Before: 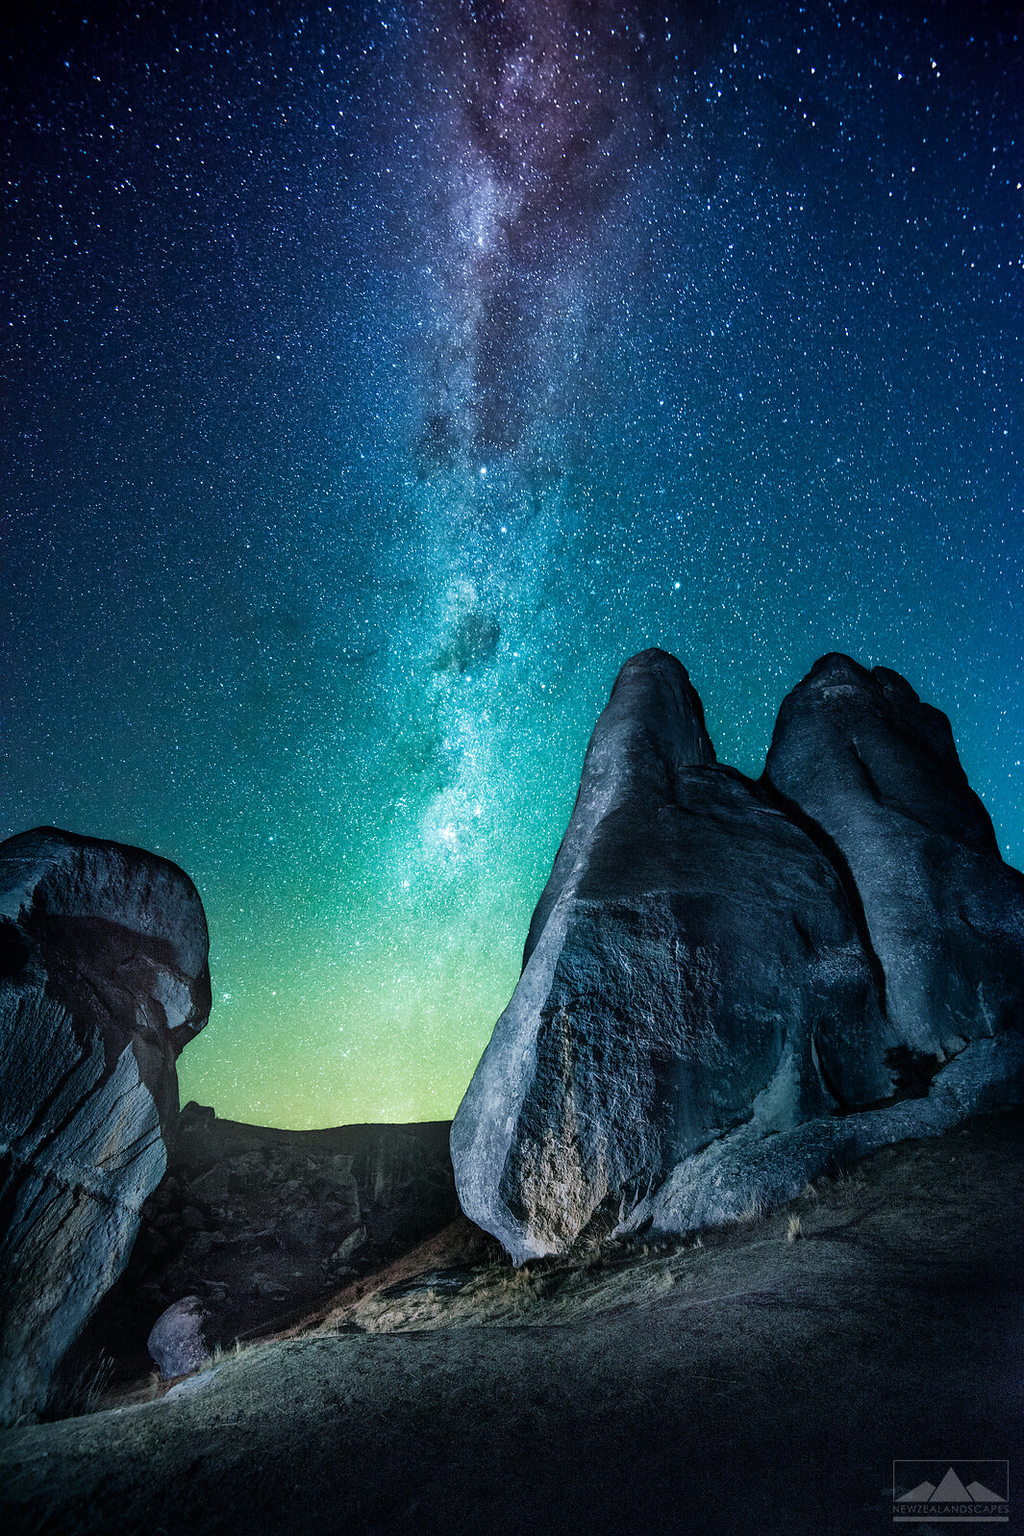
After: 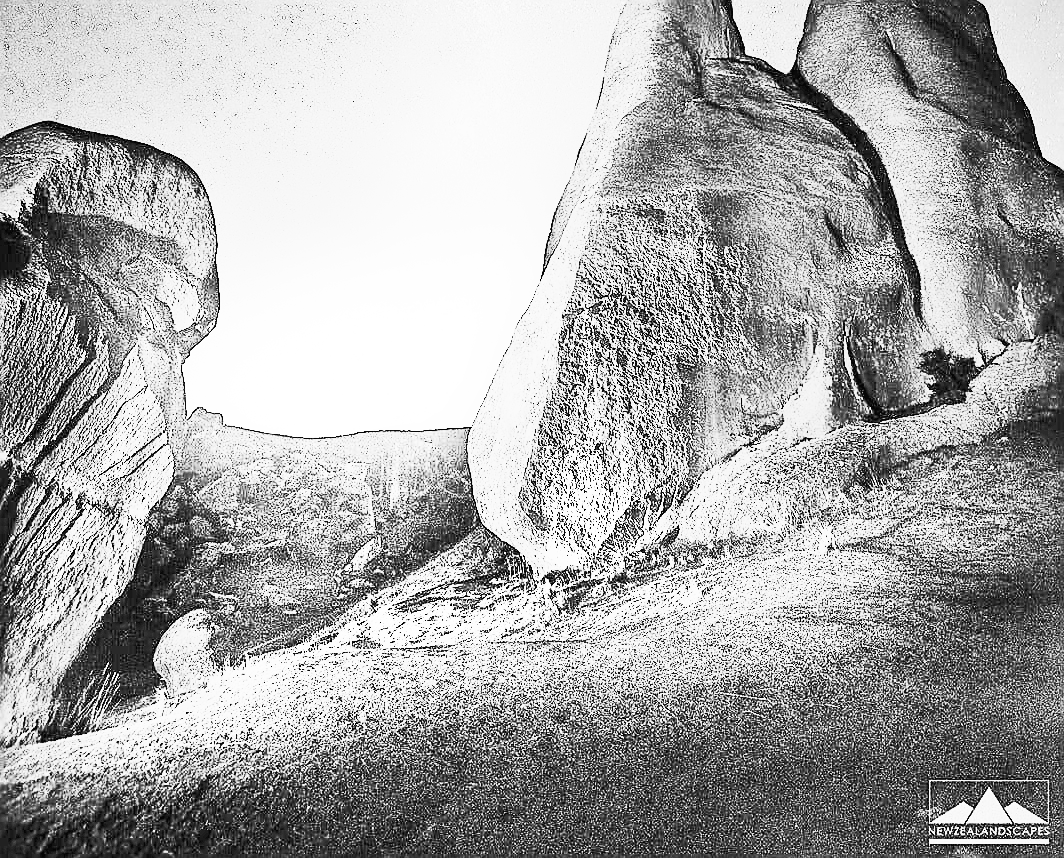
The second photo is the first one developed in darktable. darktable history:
exposure: black level correction 0, exposure 4 EV, compensate exposure bias true, compensate highlight preservation false
white balance: red 0.948, green 1.02, blue 1.176
contrast brightness saturation: contrast 0.83, brightness 0.59, saturation 0.59
filmic rgb: black relative exposure -6.15 EV, white relative exposure 6.96 EV, hardness 2.23, color science v6 (2022)
crop and rotate: top 46.237%
monochrome: on, module defaults
sharpen: radius 1.4, amount 1.25, threshold 0.7
